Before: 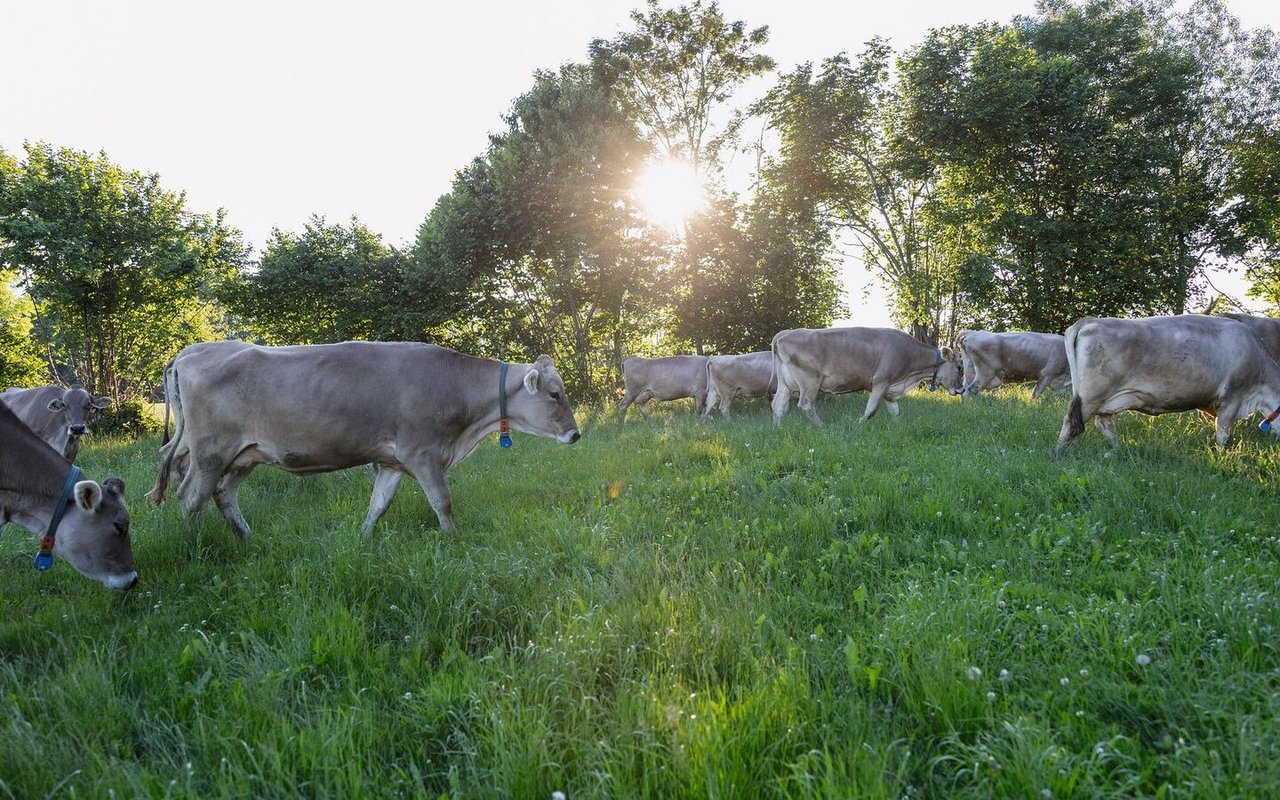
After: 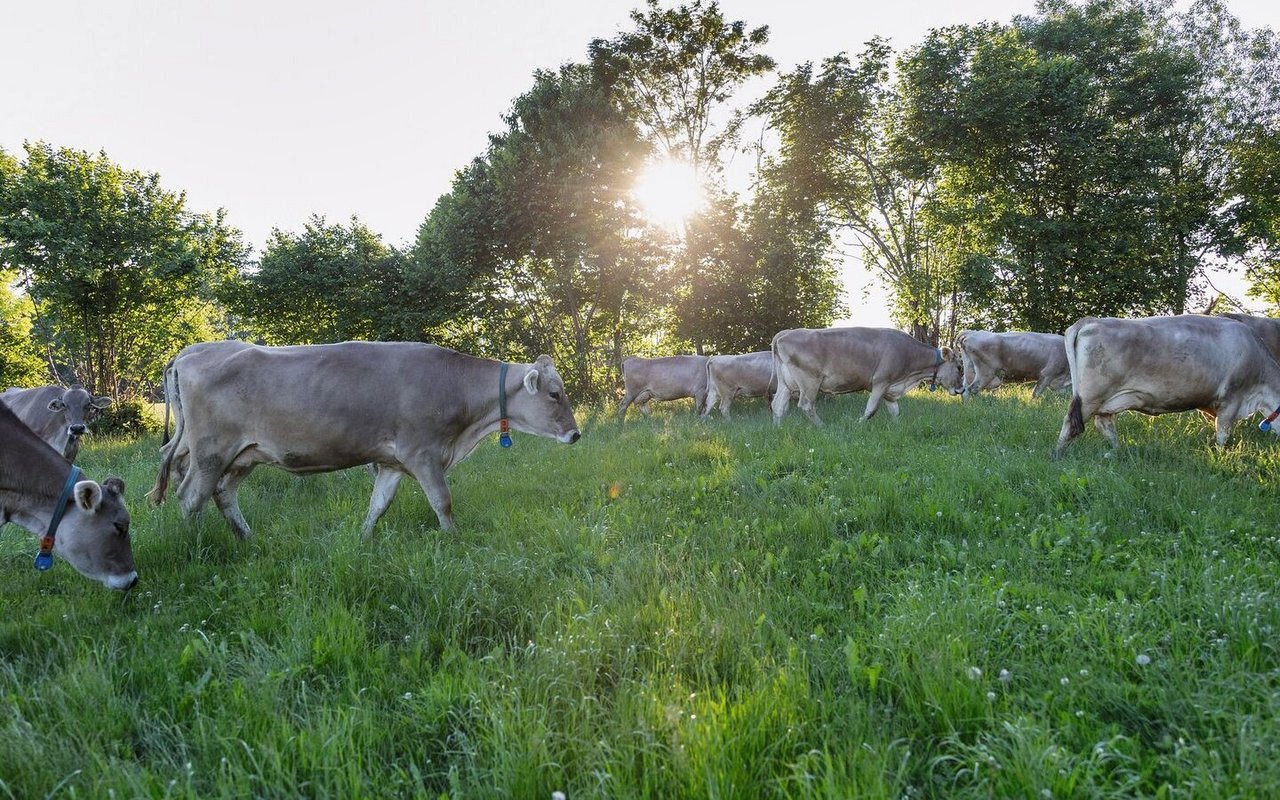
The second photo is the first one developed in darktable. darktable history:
shadows and highlights: highlights color adjustment 49.91%, soften with gaussian
